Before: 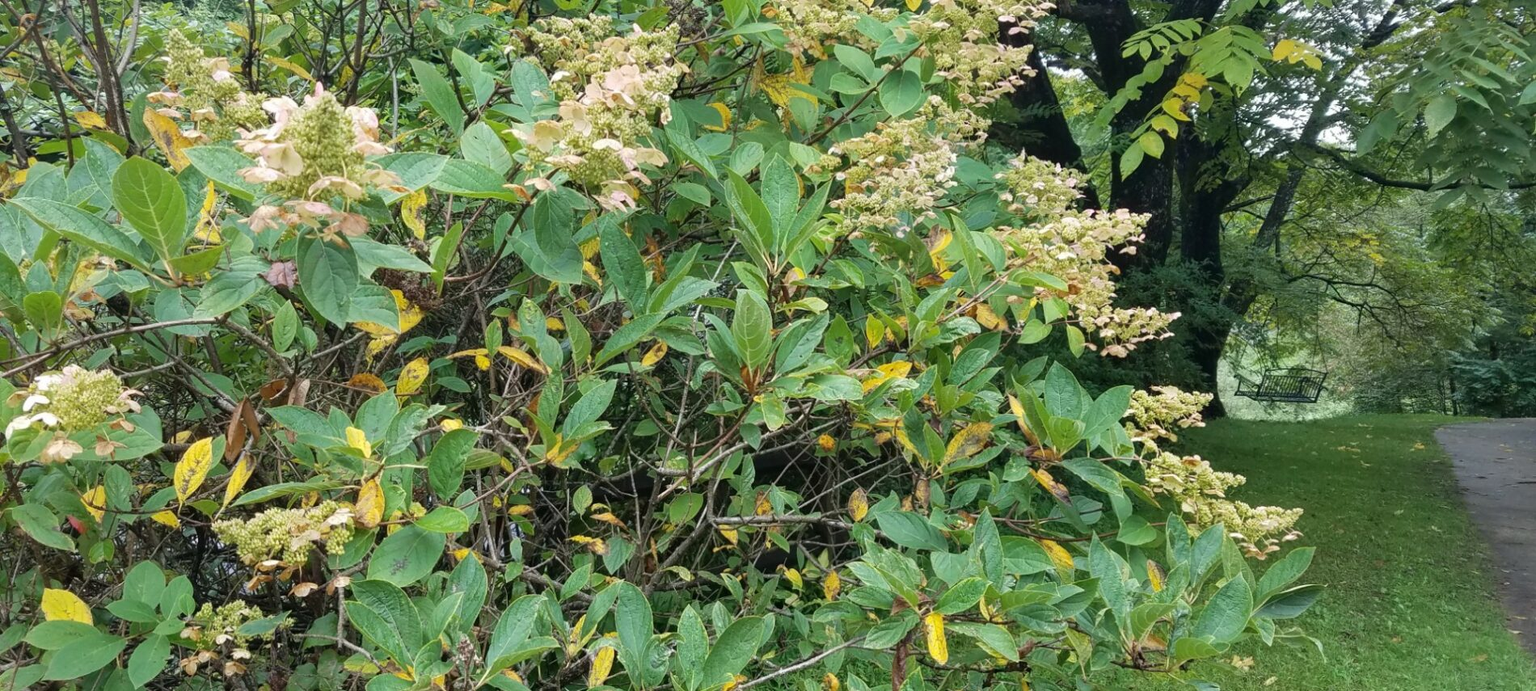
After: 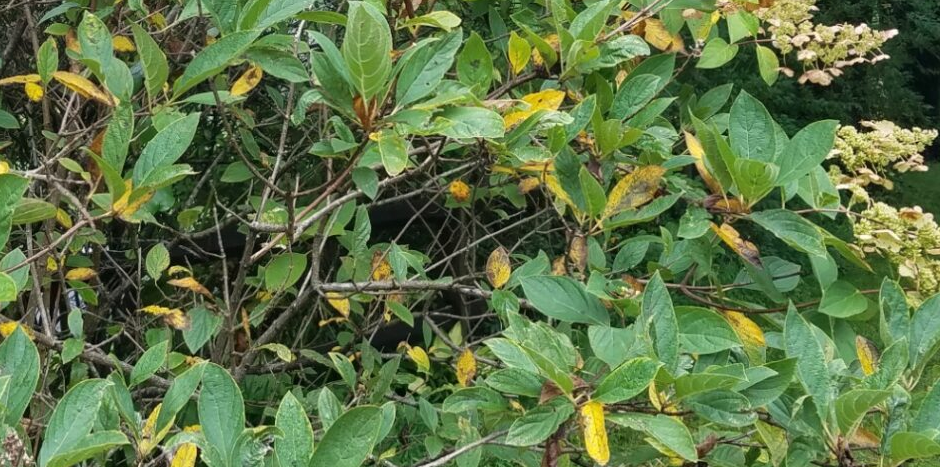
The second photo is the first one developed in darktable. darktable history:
crop: left 29.672%, top 41.786%, right 20.851%, bottom 3.487%
white balance: red 1.009, blue 0.985
